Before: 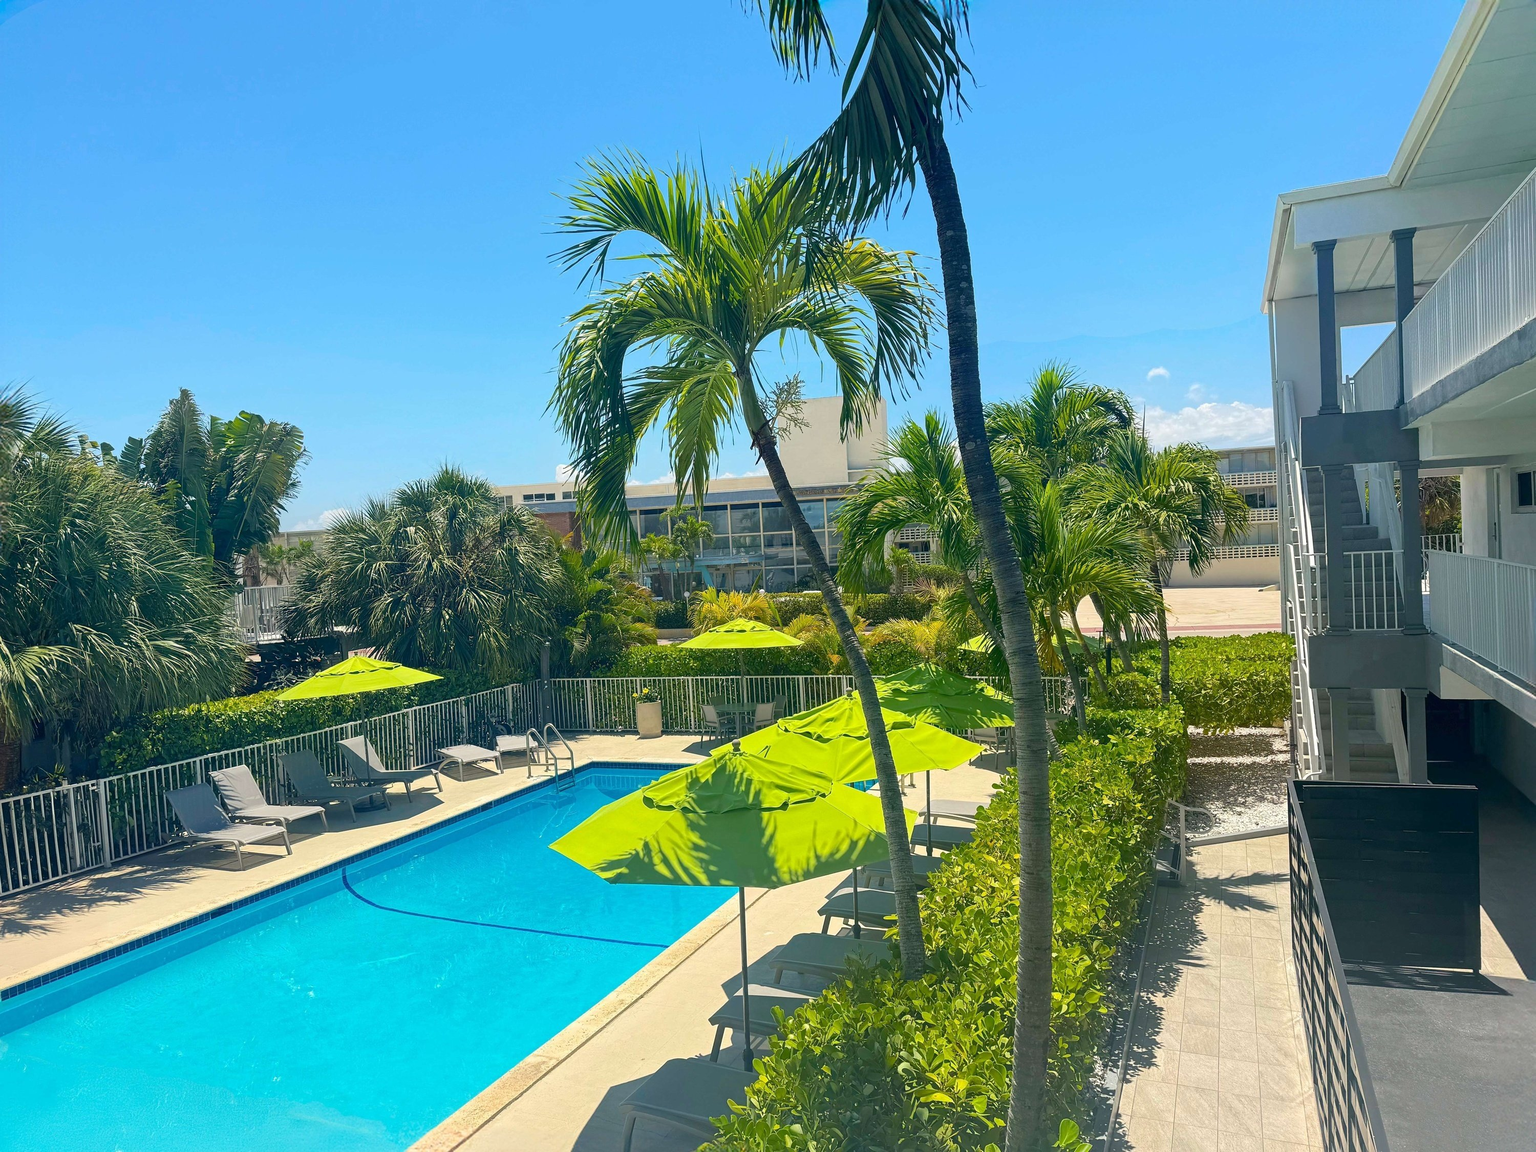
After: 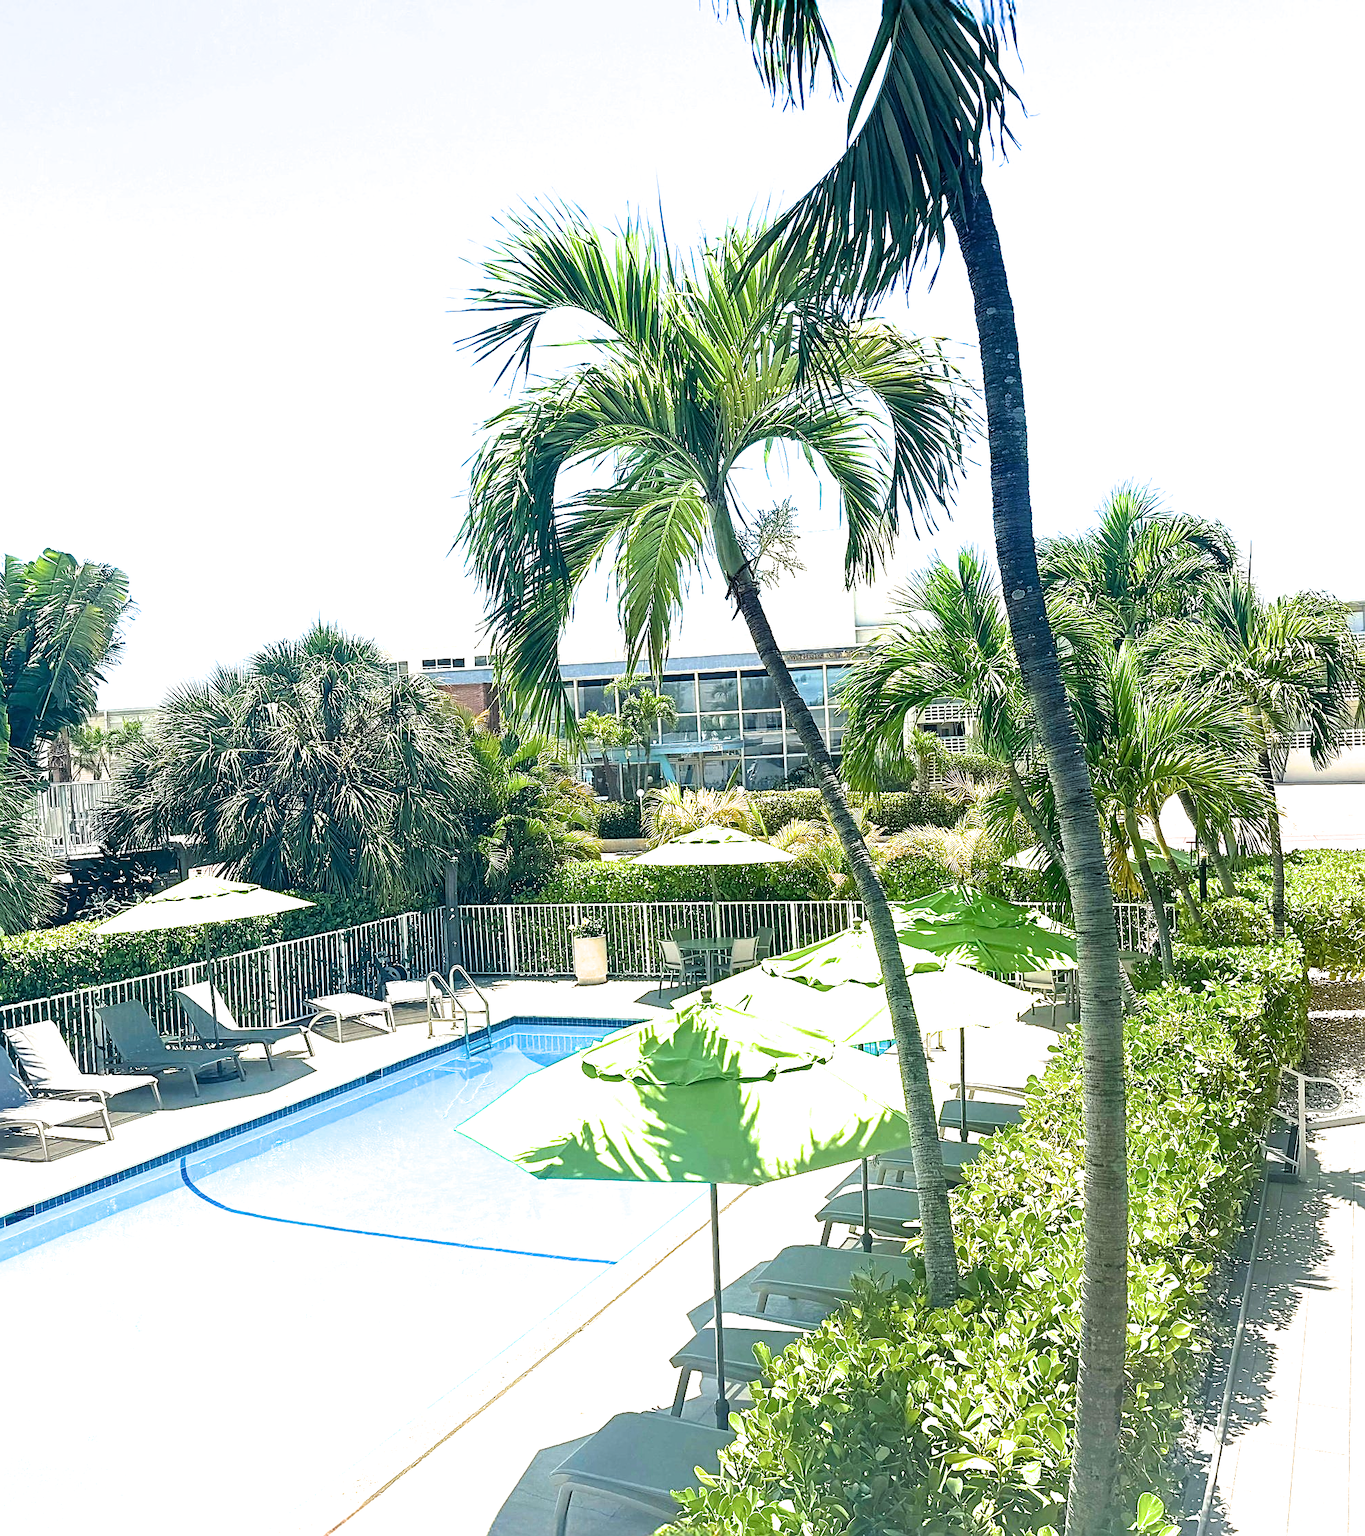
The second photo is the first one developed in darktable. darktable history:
exposure: exposure 1.149 EV, compensate highlight preservation false
sharpen: on, module defaults
filmic rgb: black relative exposure -8.25 EV, white relative exposure 2.2 EV, target white luminance 99.962%, hardness 7.19, latitude 74.44%, contrast 1.324, highlights saturation mix -1.87%, shadows ↔ highlights balance 29.62%
crop and rotate: left 13.473%, right 19.877%
